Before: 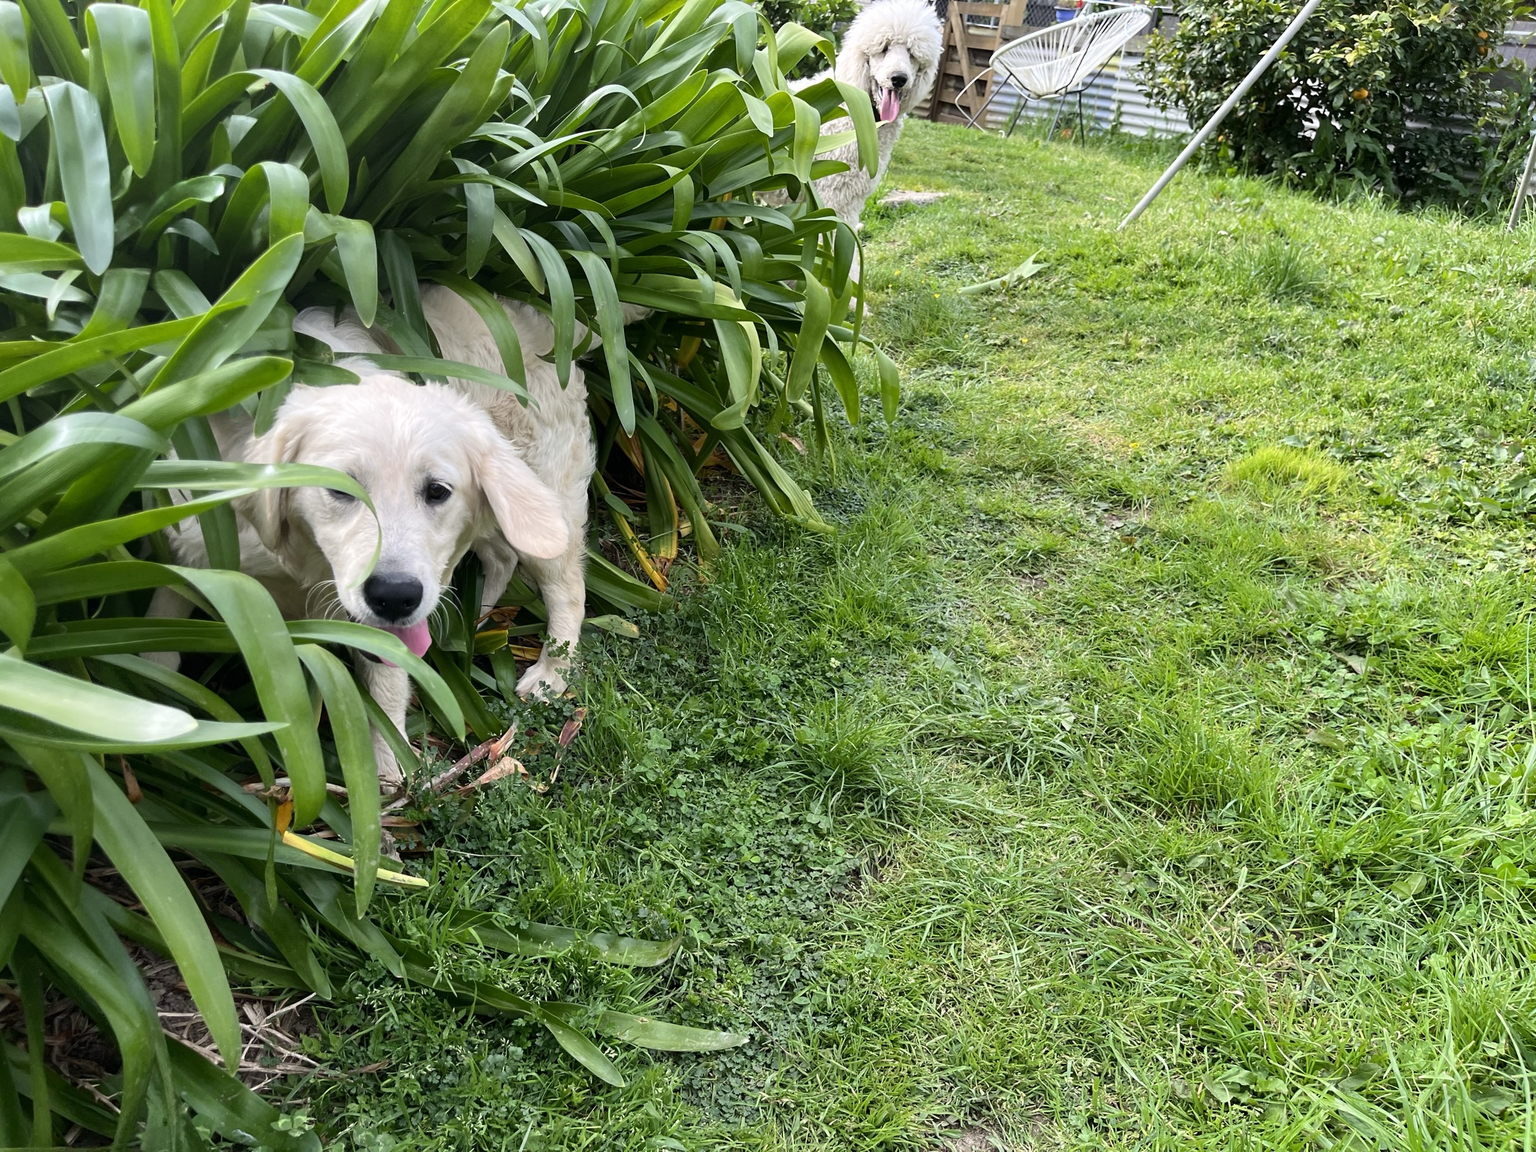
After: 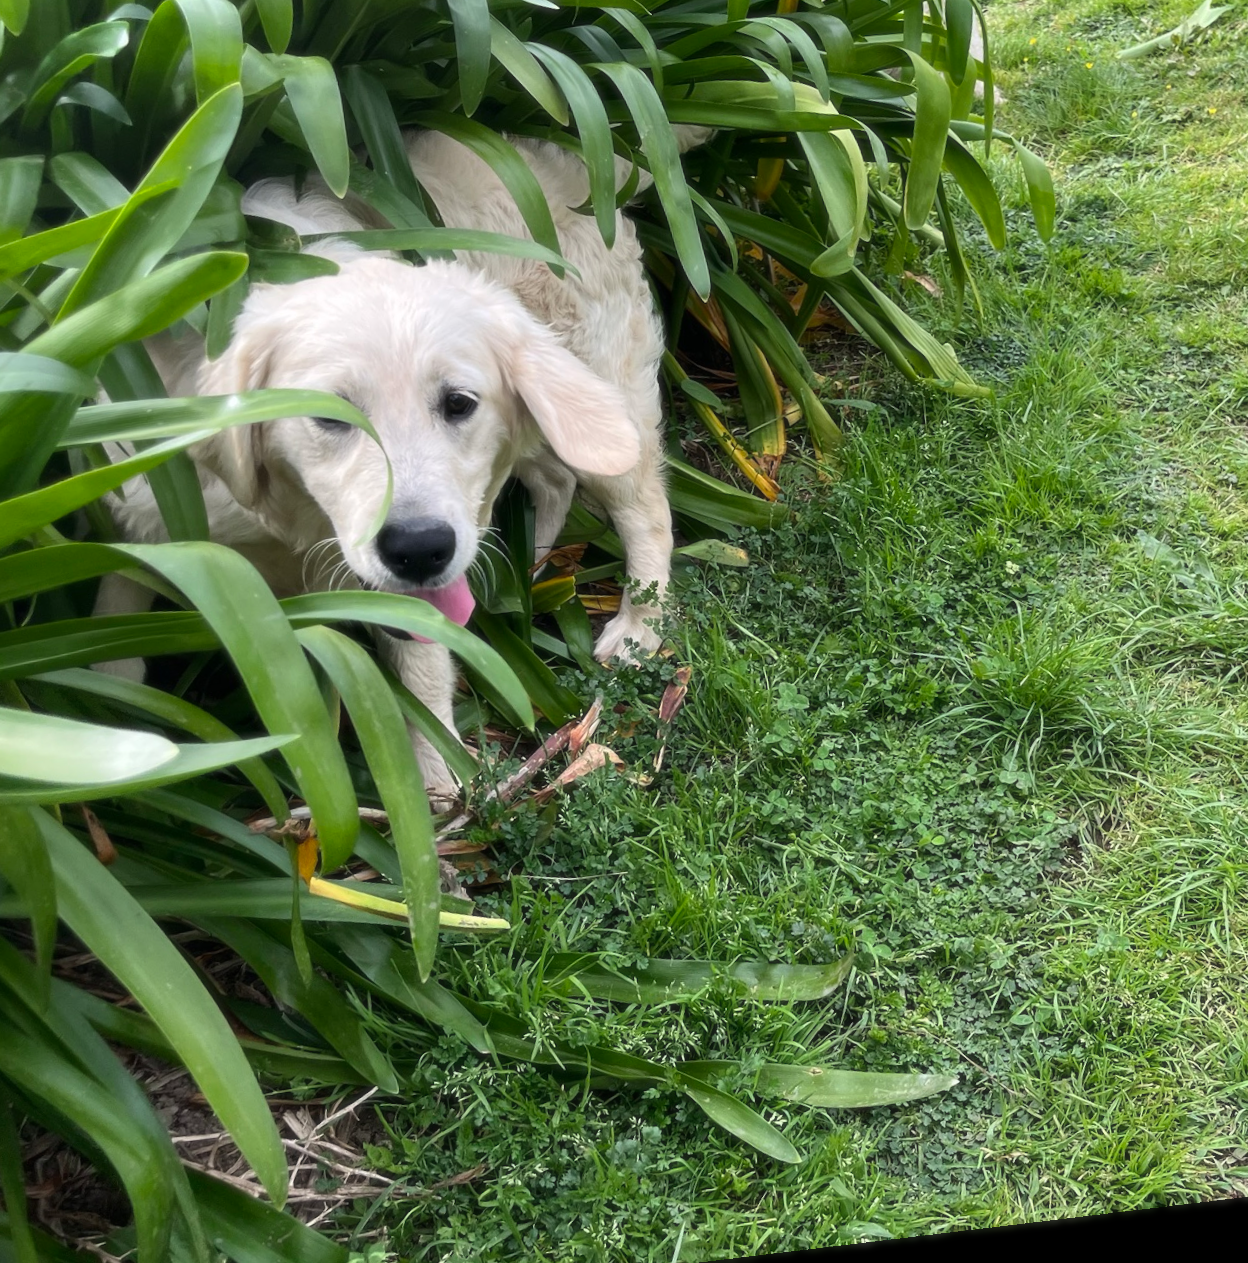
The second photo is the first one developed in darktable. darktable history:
soften: size 10%, saturation 50%, brightness 0.2 EV, mix 10%
crop: left 8.966%, top 23.852%, right 34.699%, bottom 4.703%
rotate and perspective: rotation -6.83°, automatic cropping off
